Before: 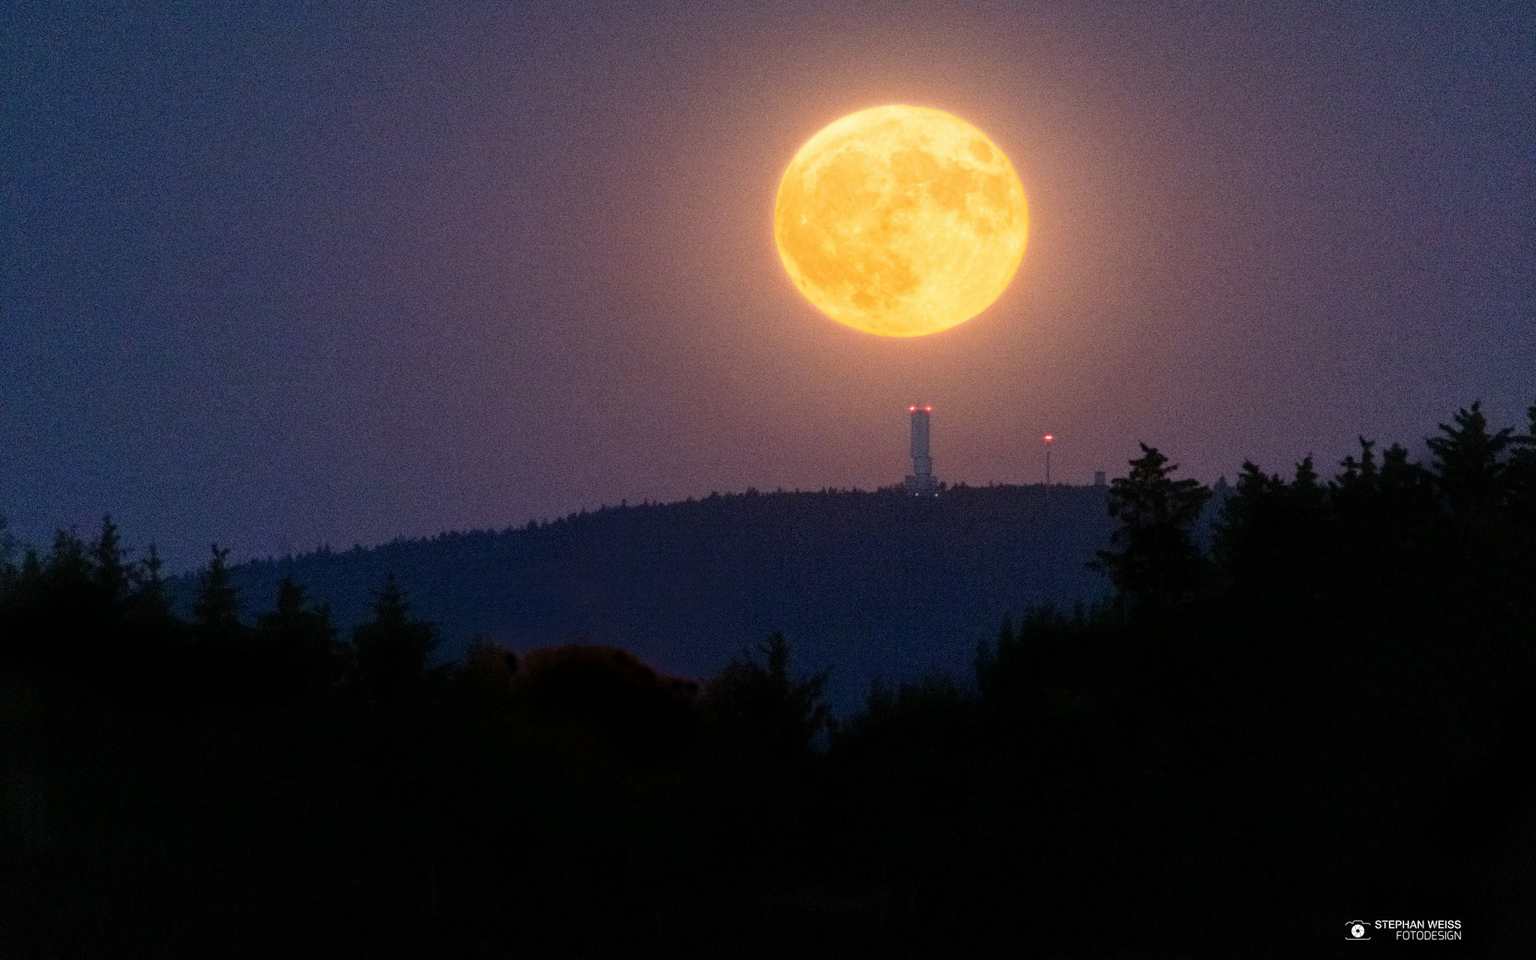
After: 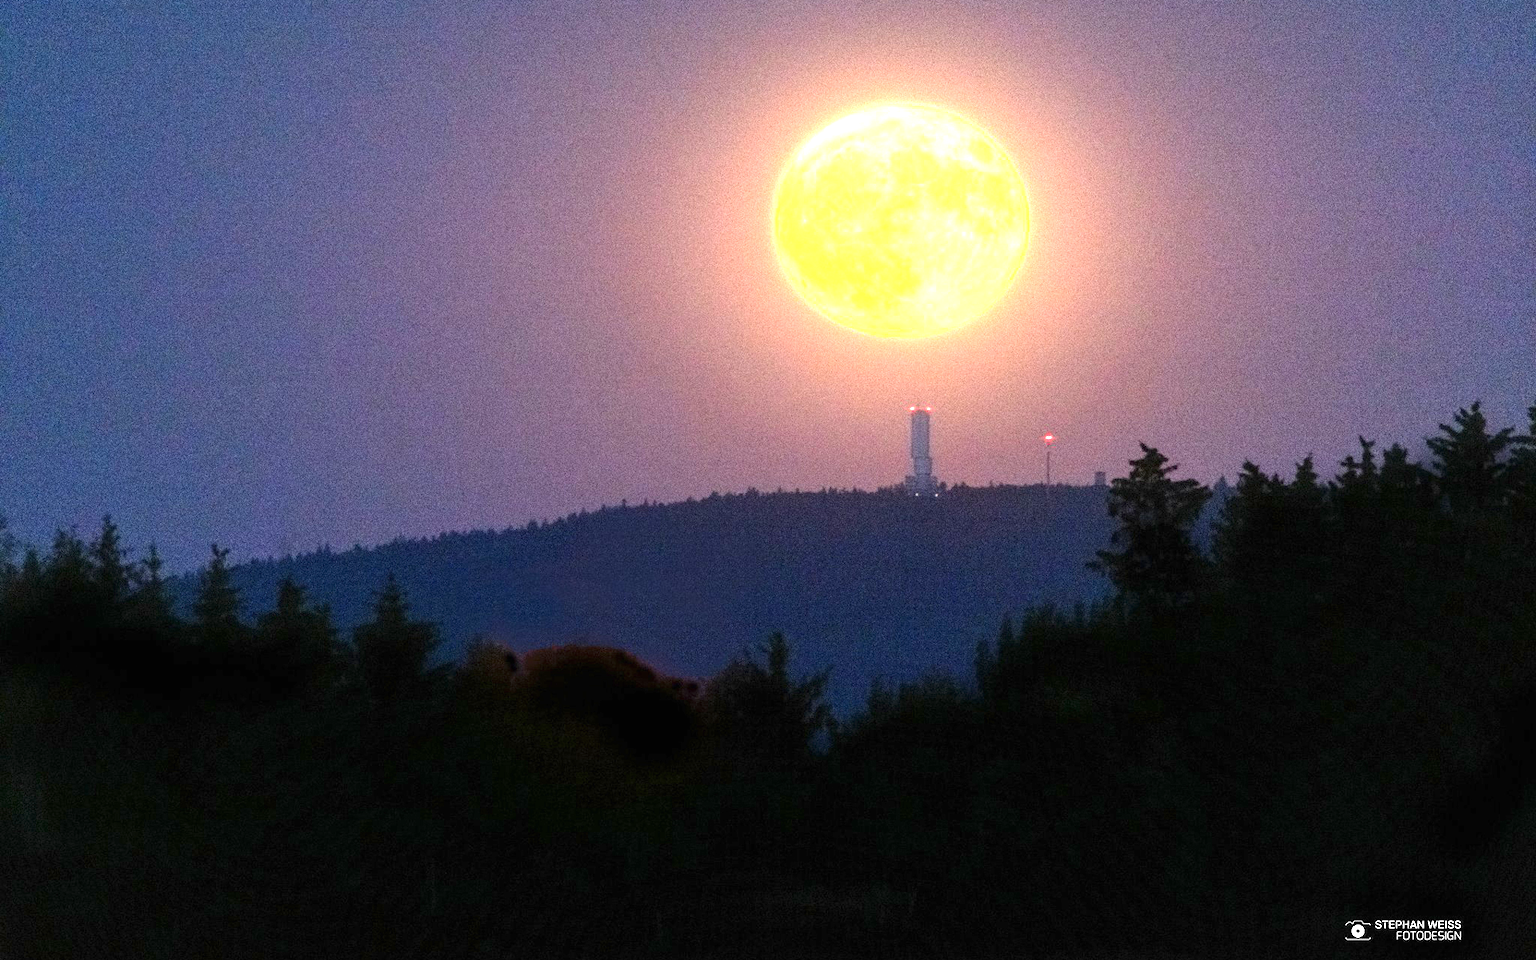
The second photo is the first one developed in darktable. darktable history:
exposure: black level correction 0, exposure 1.487 EV, compensate highlight preservation false
